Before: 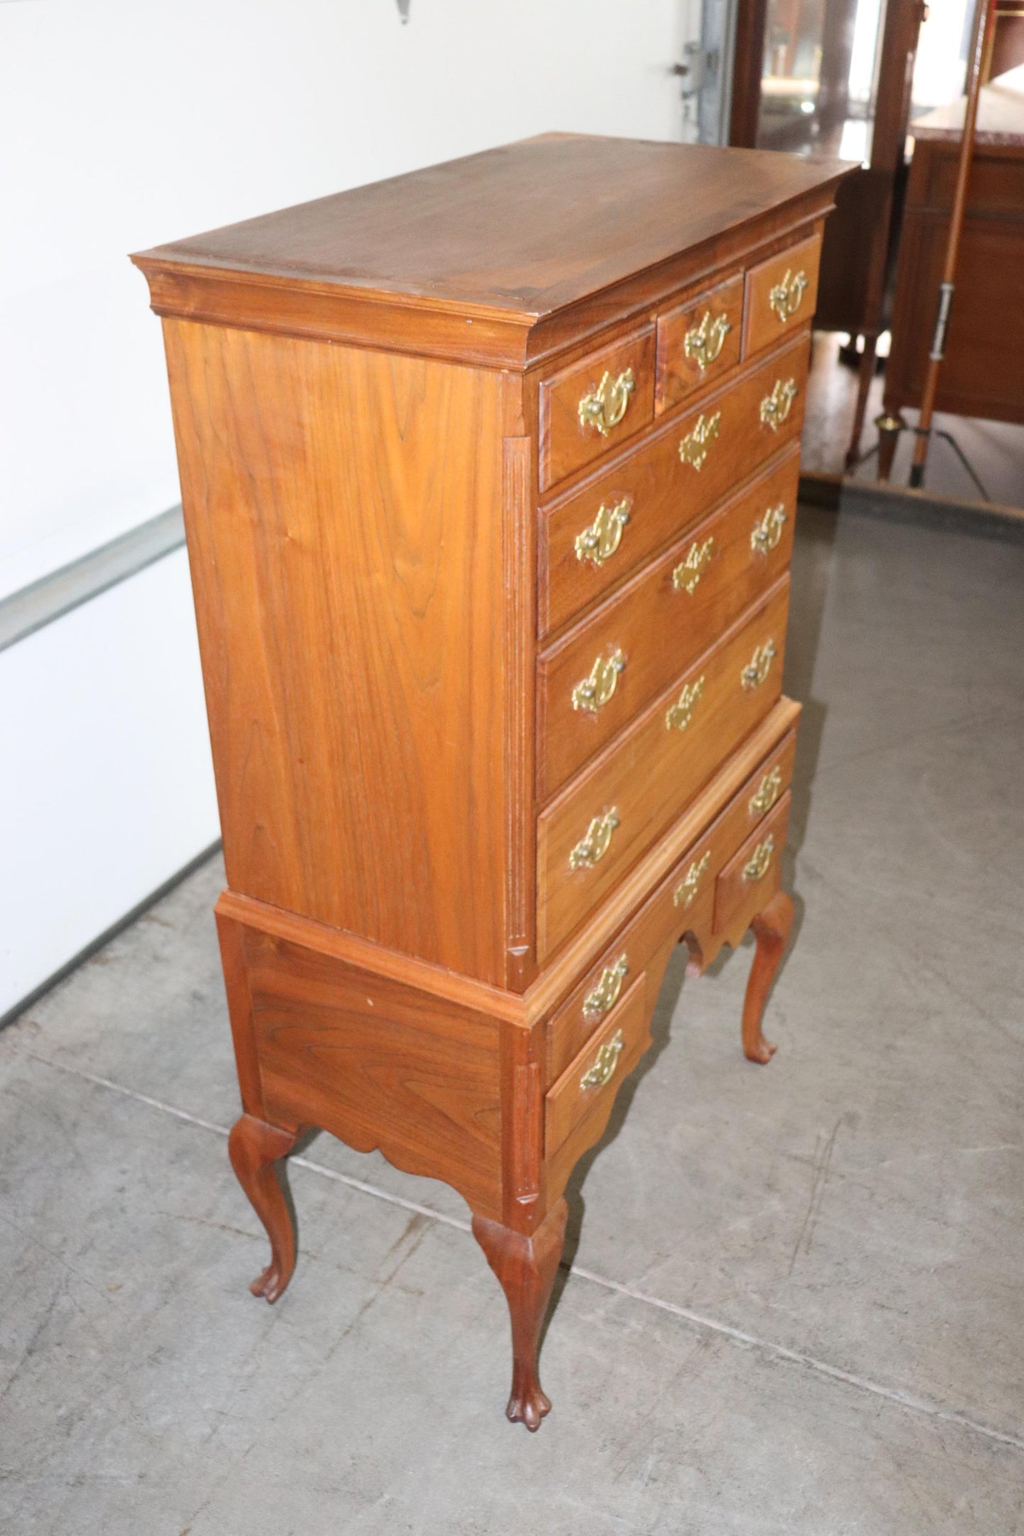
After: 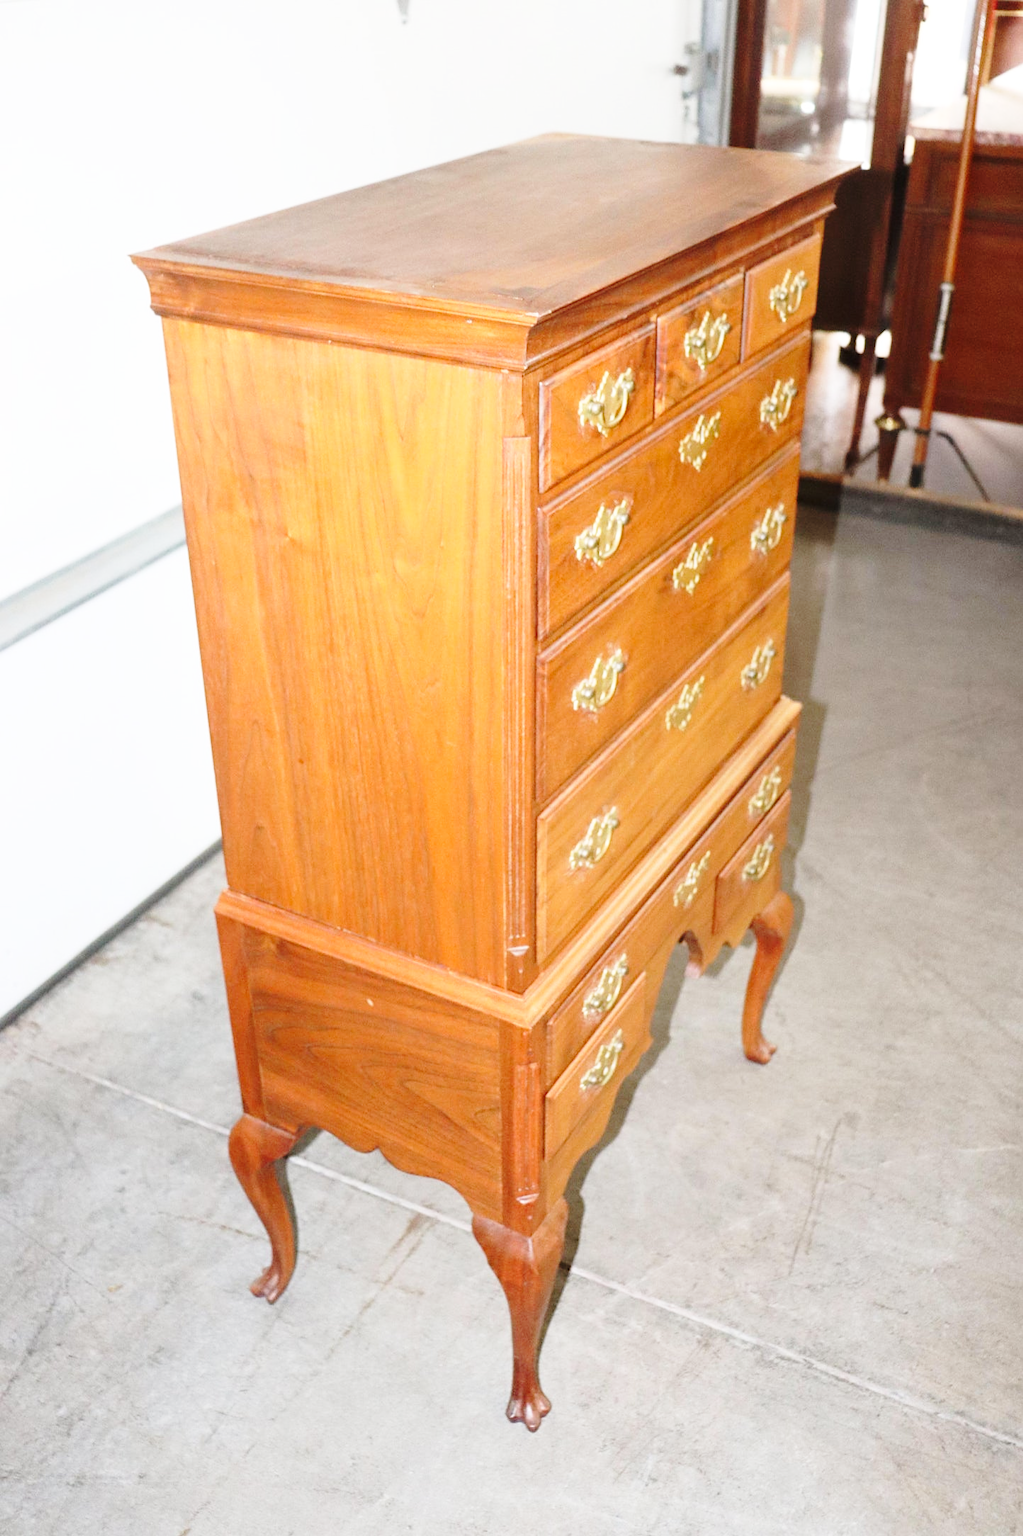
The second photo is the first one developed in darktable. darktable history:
sharpen: amount 0.2
base curve: curves: ch0 [(0, 0) (0.028, 0.03) (0.121, 0.232) (0.46, 0.748) (0.859, 0.968) (1, 1)], preserve colors none
